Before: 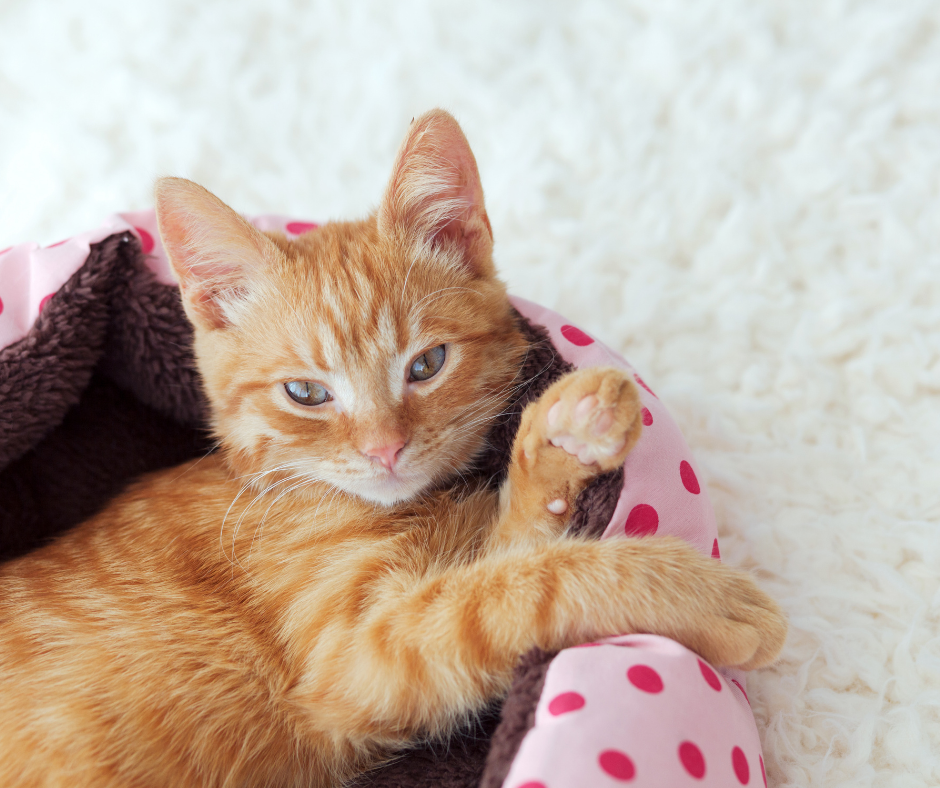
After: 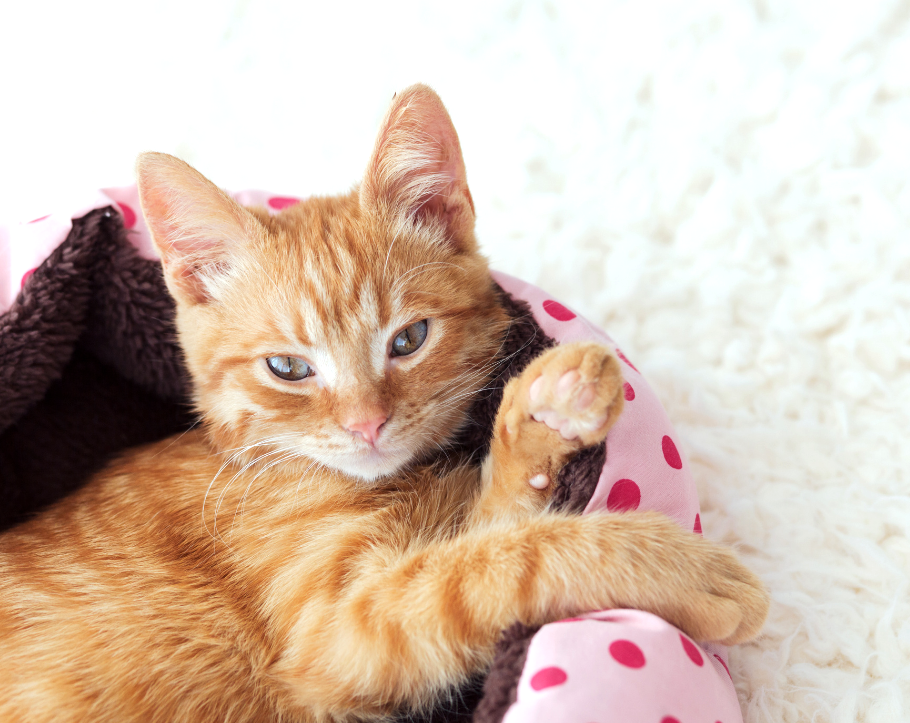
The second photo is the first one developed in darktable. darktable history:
crop: left 1.964%, top 3.251%, right 1.122%, bottom 4.933%
tone equalizer: -8 EV -0.417 EV, -7 EV -0.389 EV, -6 EV -0.333 EV, -5 EV -0.222 EV, -3 EV 0.222 EV, -2 EV 0.333 EV, -1 EV 0.389 EV, +0 EV 0.417 EV, edges refinement/feathering 500, mask exposure compensation -1.57 EV, preserve details no
